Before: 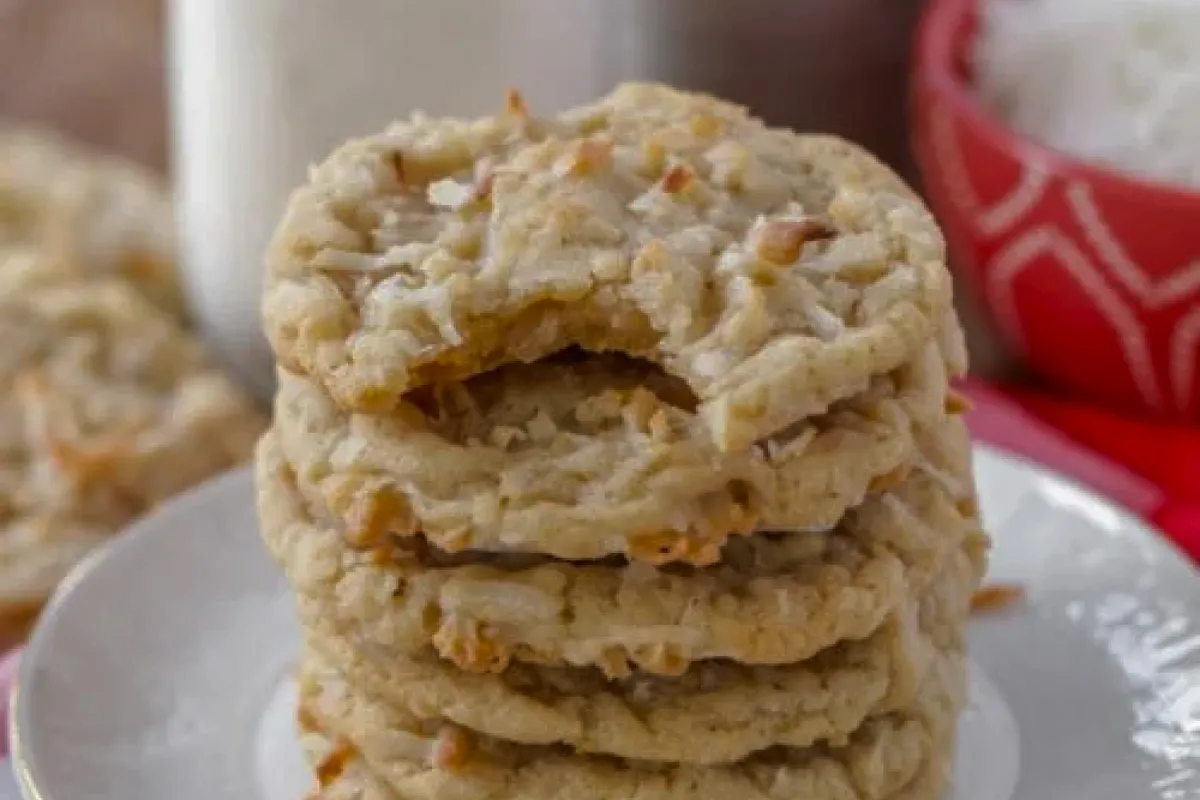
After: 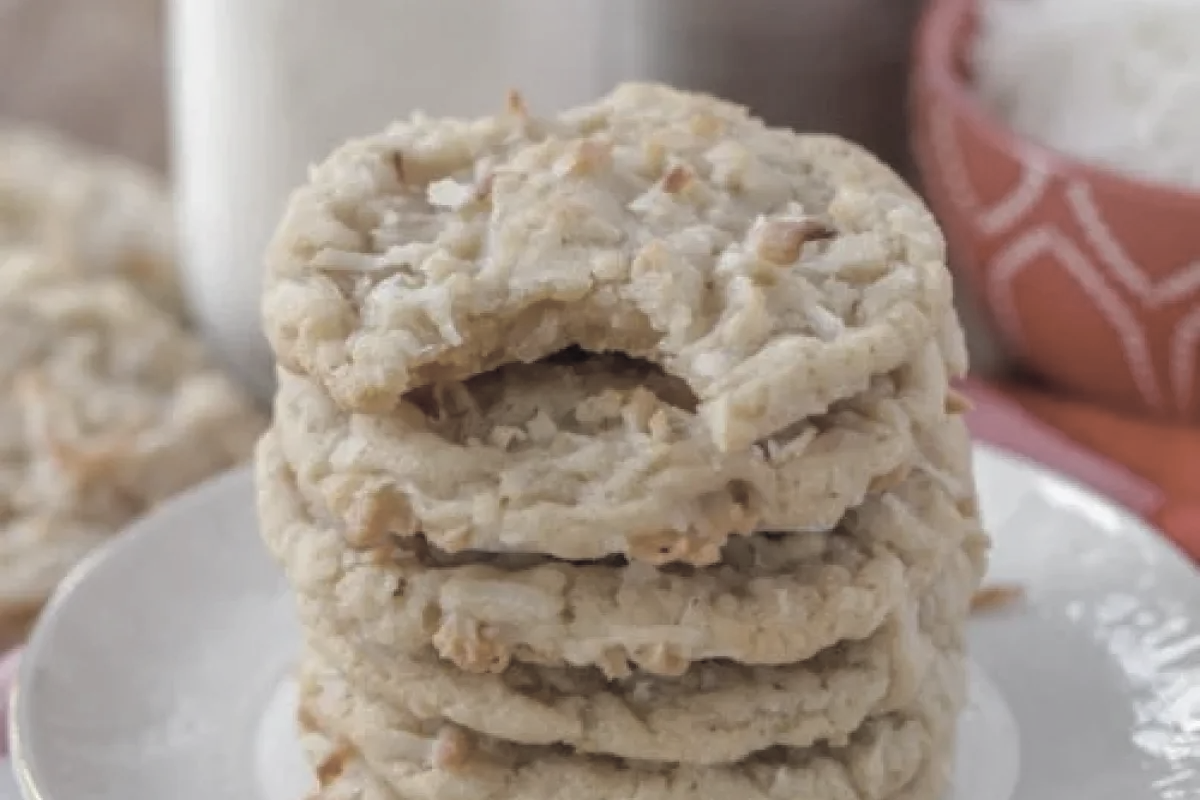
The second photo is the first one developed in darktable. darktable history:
contrast brightness saturation: brightness 0.183, saturation -0.514
